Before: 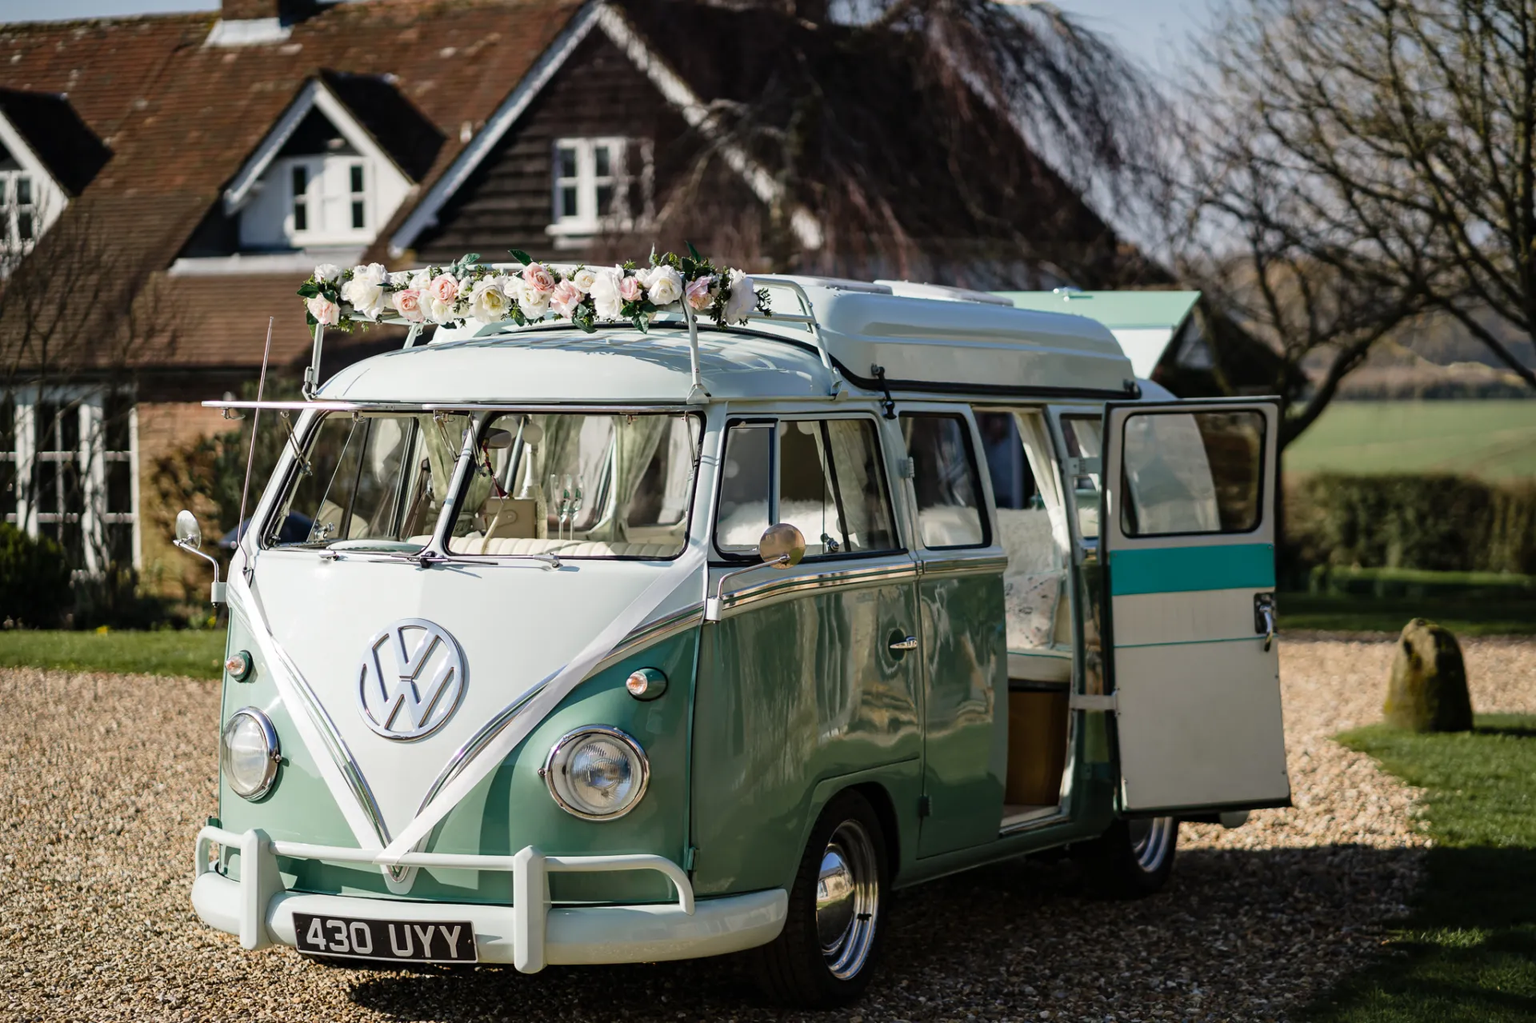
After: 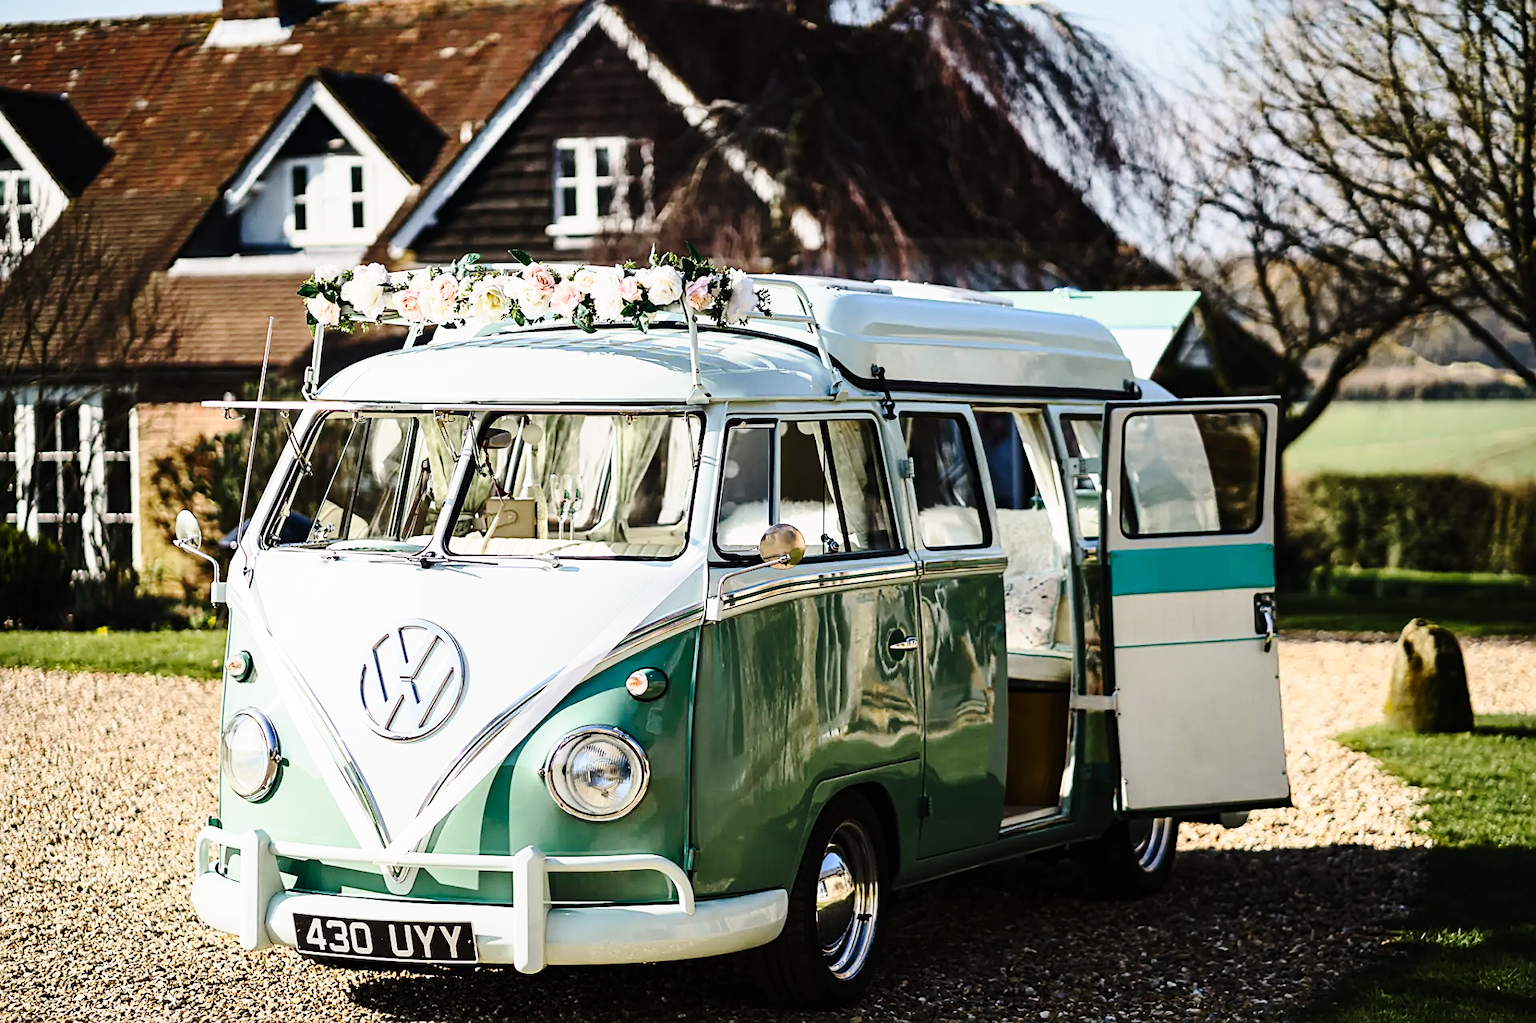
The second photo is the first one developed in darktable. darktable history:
exposure: exposure -0.157 EV, compensate highlight preservation false
contrast brightness saturation: contrast 0.24, brightness 0.09
sharpen: radius 1.967
base curve: curves: ch0 [(0, 0) (0.028, 0.03) (0.121, 0.232) (0.46, 0.748) (0.859, 0.968) (1, 1)], preserve colors none
